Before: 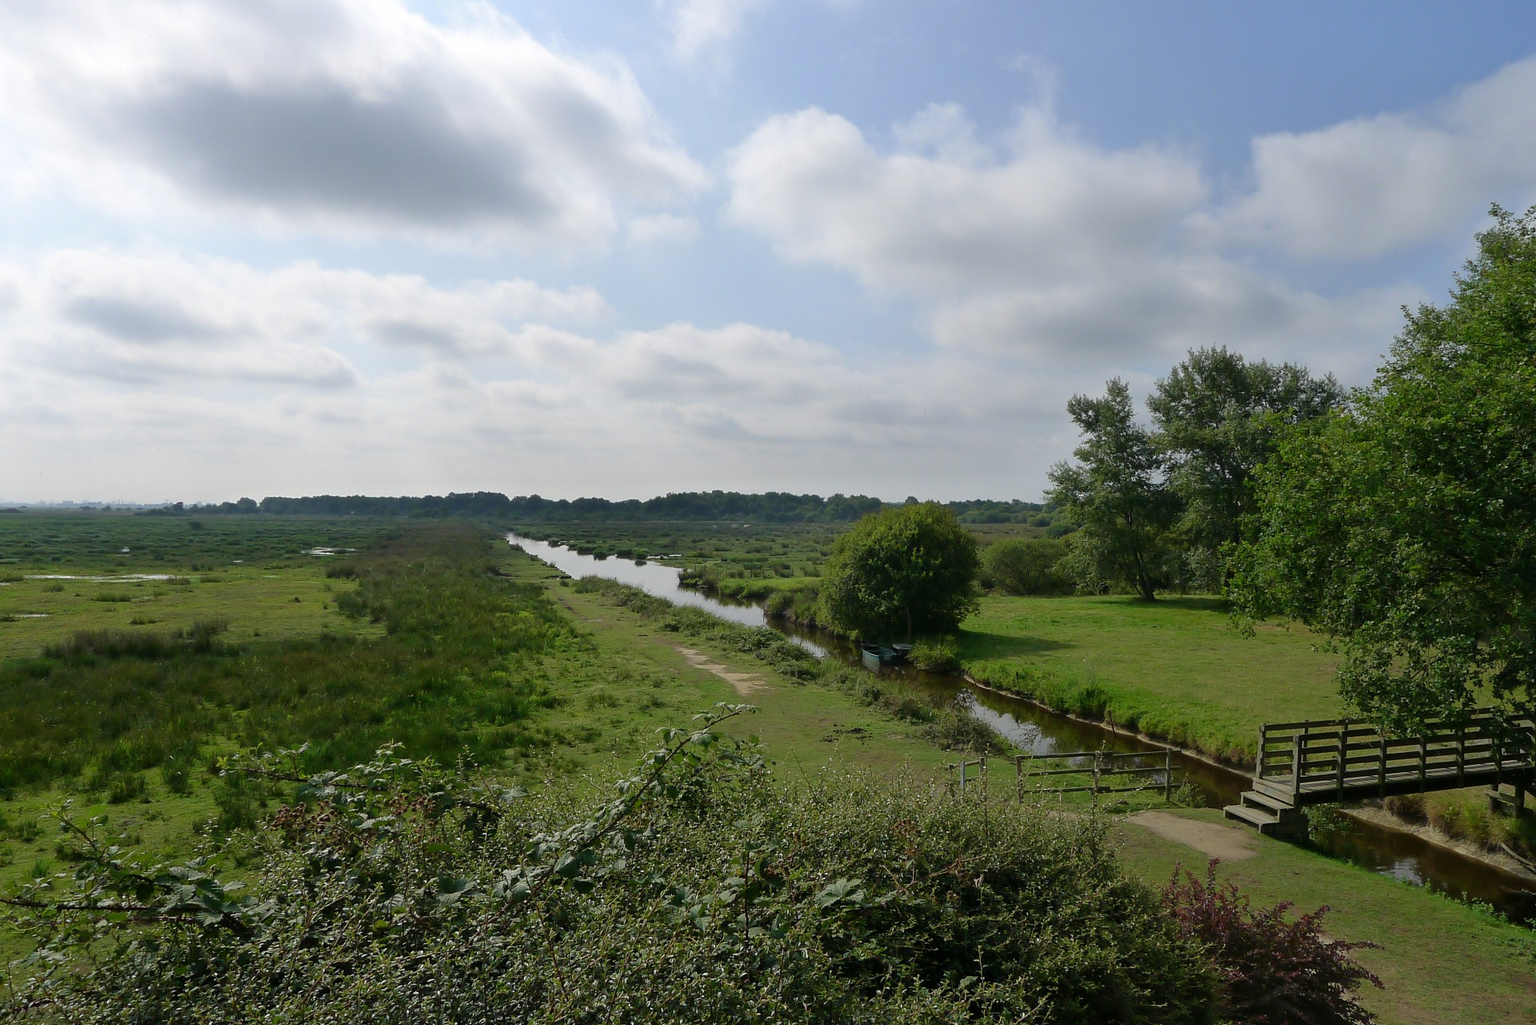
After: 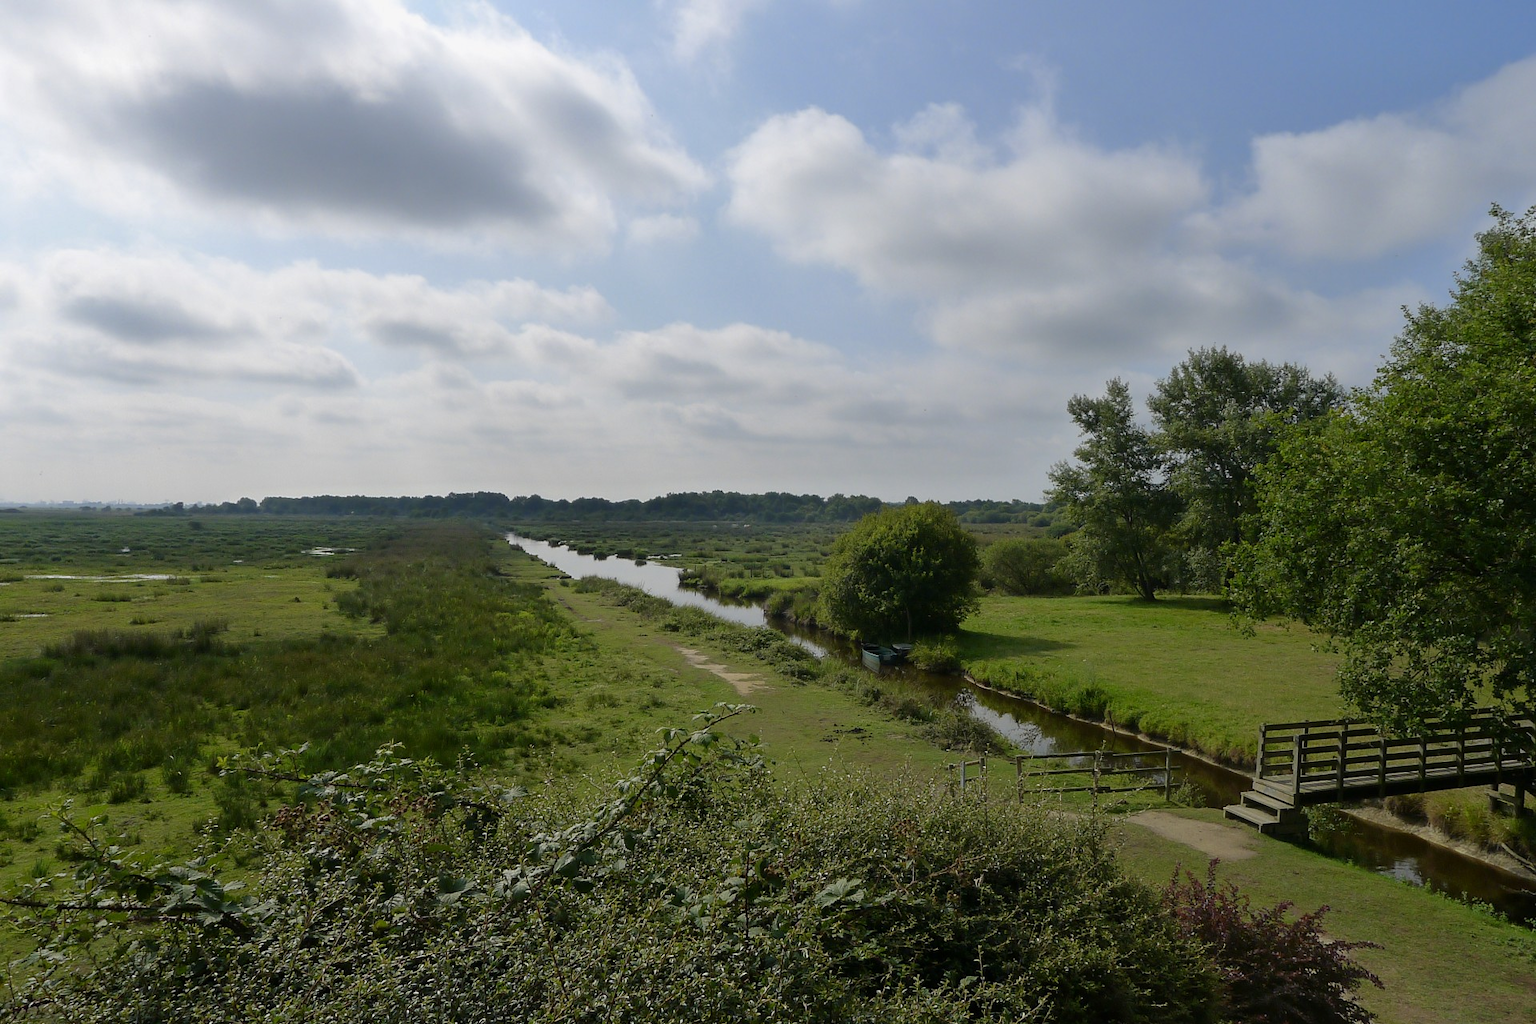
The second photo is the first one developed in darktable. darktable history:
color contrast: green-magenta contrast 0.81
shadows and highlights: shadows -20, white point adjustment -2, highlights -35
